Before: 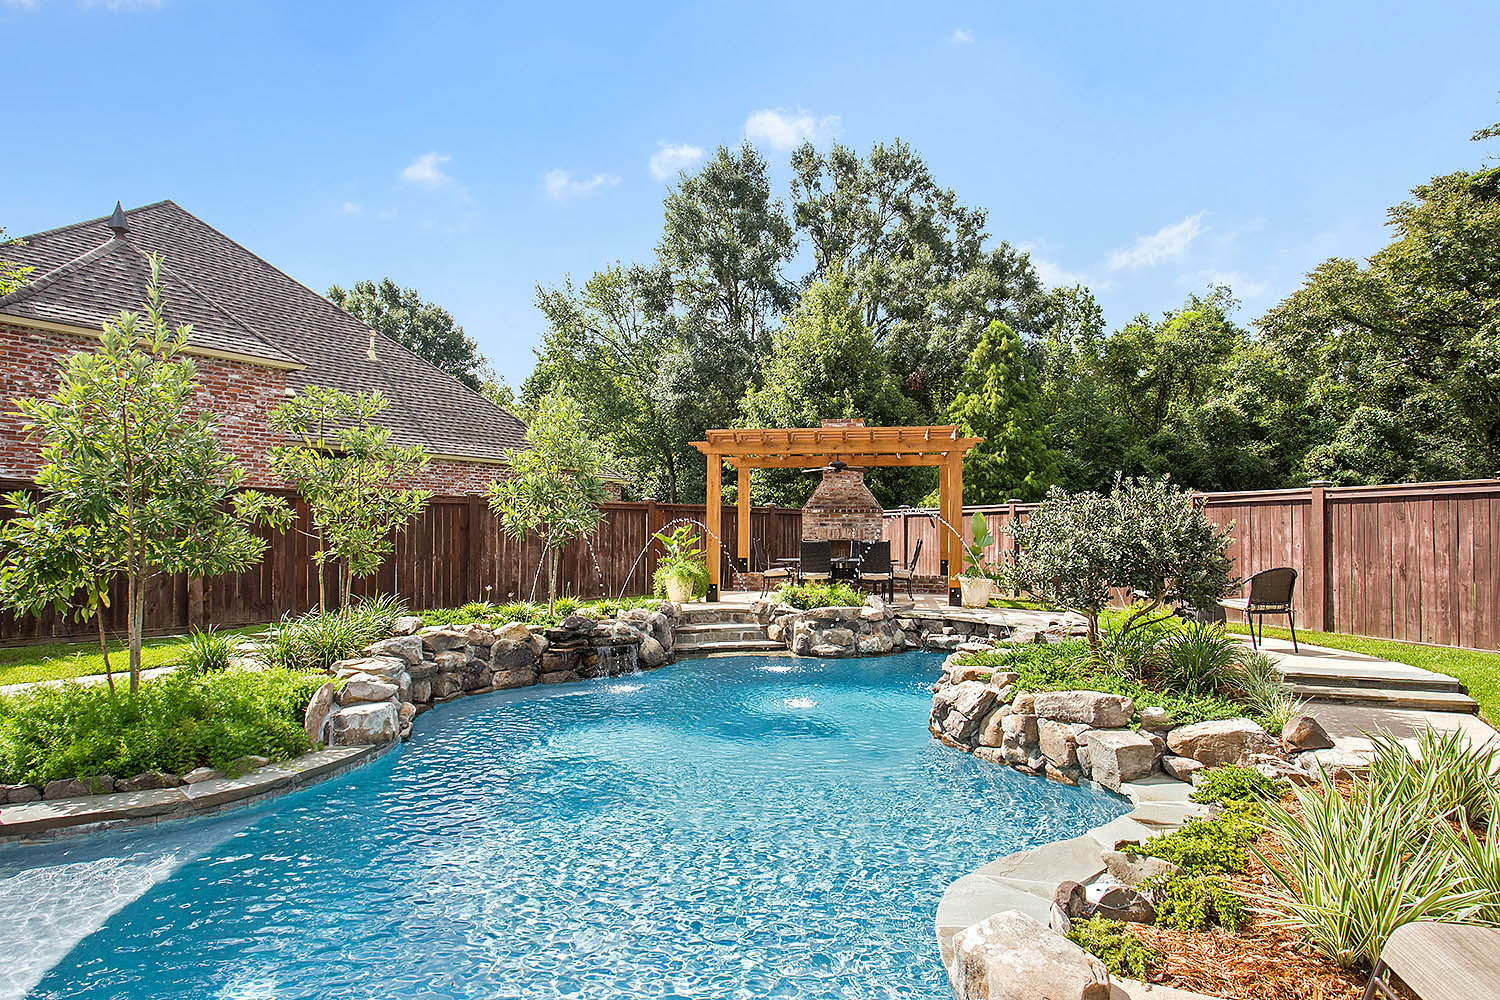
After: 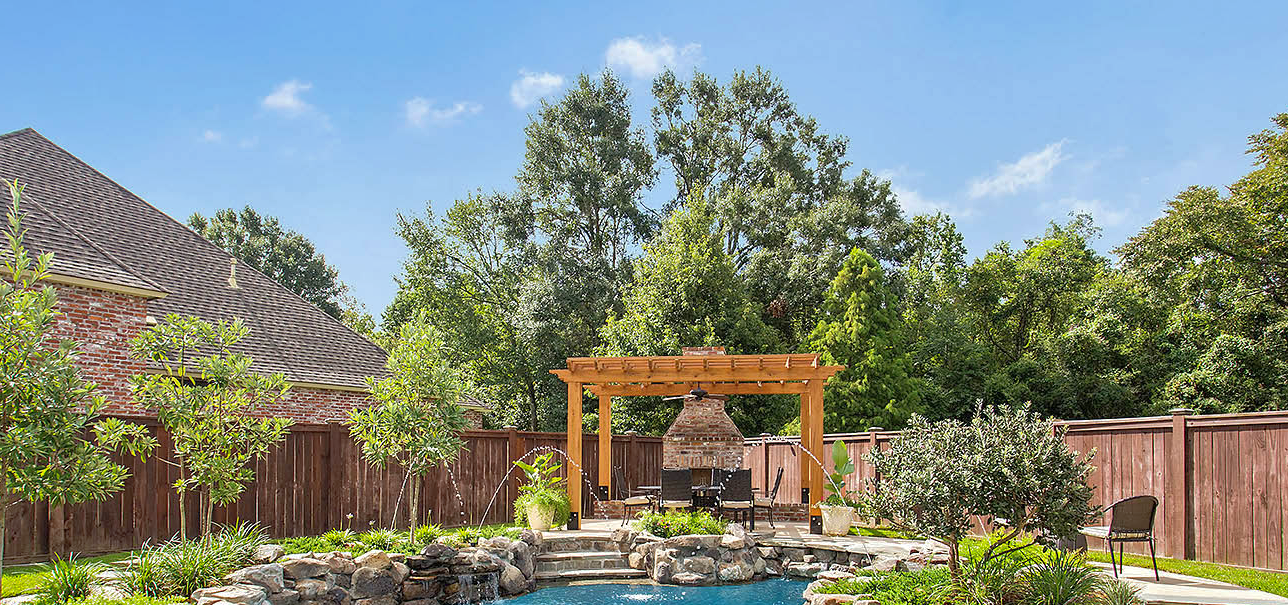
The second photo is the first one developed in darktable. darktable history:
shadows and highlights: on, module defaults
crop and rotate: left 9.269%, top 7.202%, right 4.842%, bottom 32.253%
tone equalizer: on, module defaults
